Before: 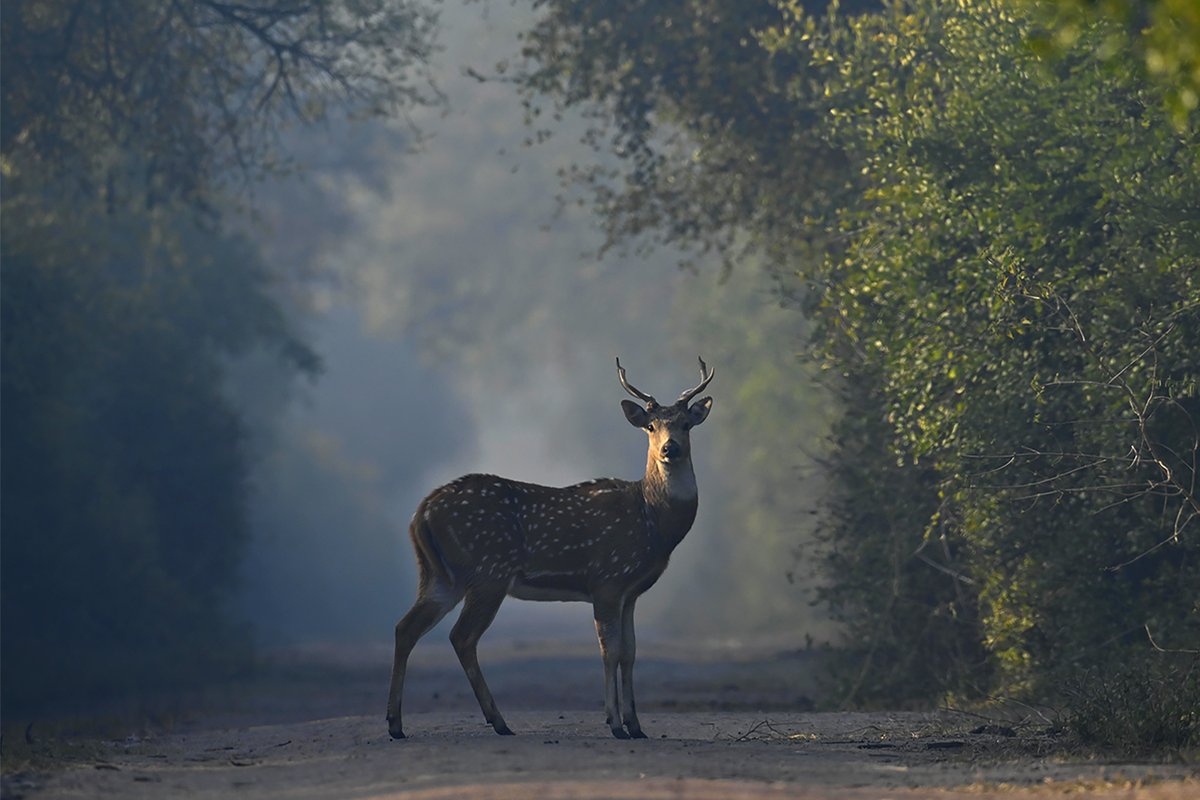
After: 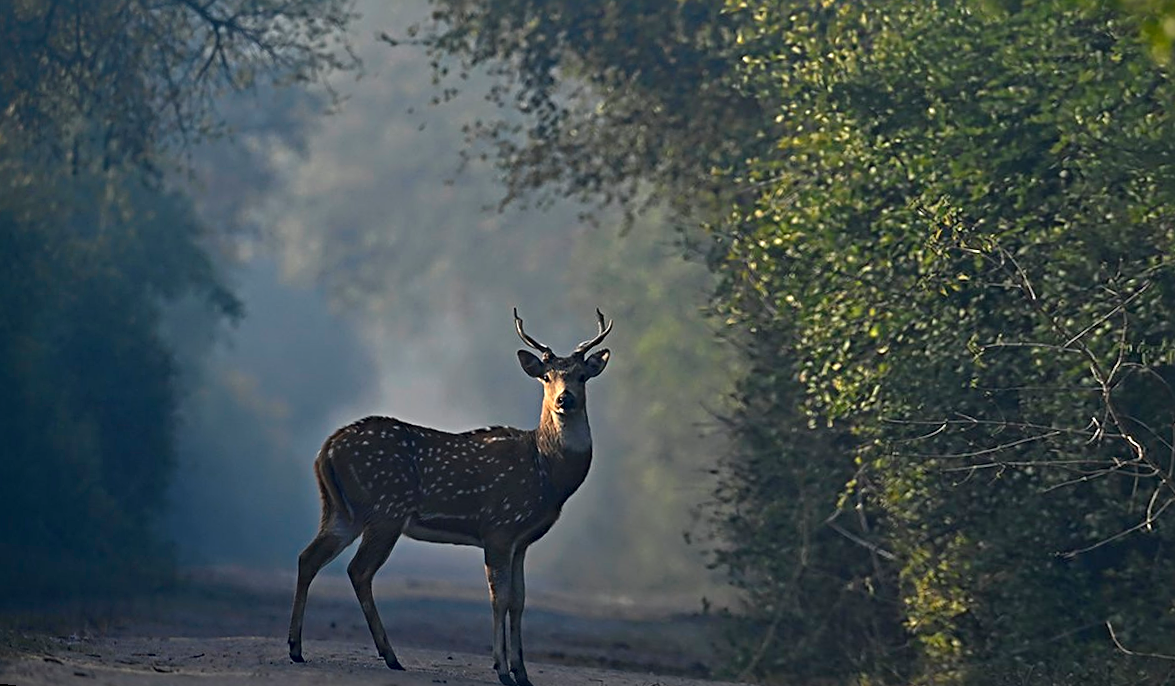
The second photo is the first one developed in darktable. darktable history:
local contrast: mode bilateral grid, contrast 20, coarseness 50, detail 120%, midtone range 0.2
rotate and perspective: rotation 1.69°, lens shift (vertical) -0.023, lens shift (horizontal) -0.291, crop left 0.025, crop right 0.988, crop top 0.092, crop bottom 0.842
sharpen: radius 4
